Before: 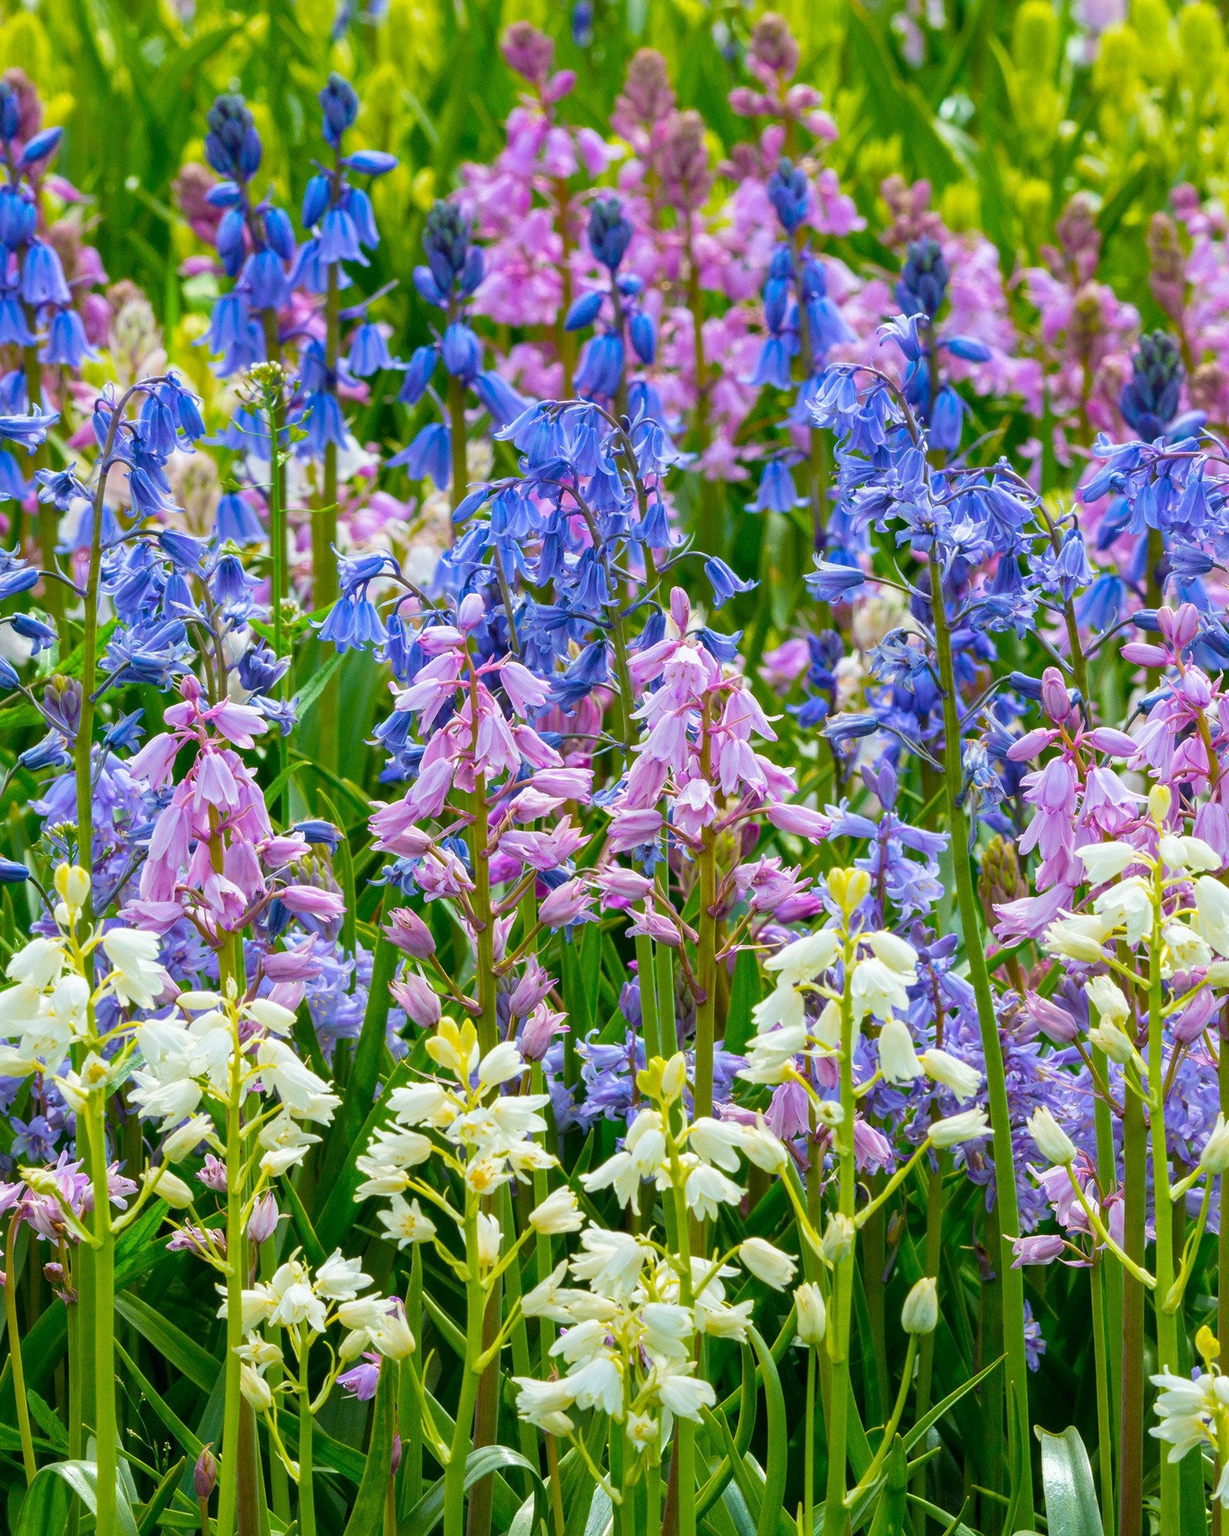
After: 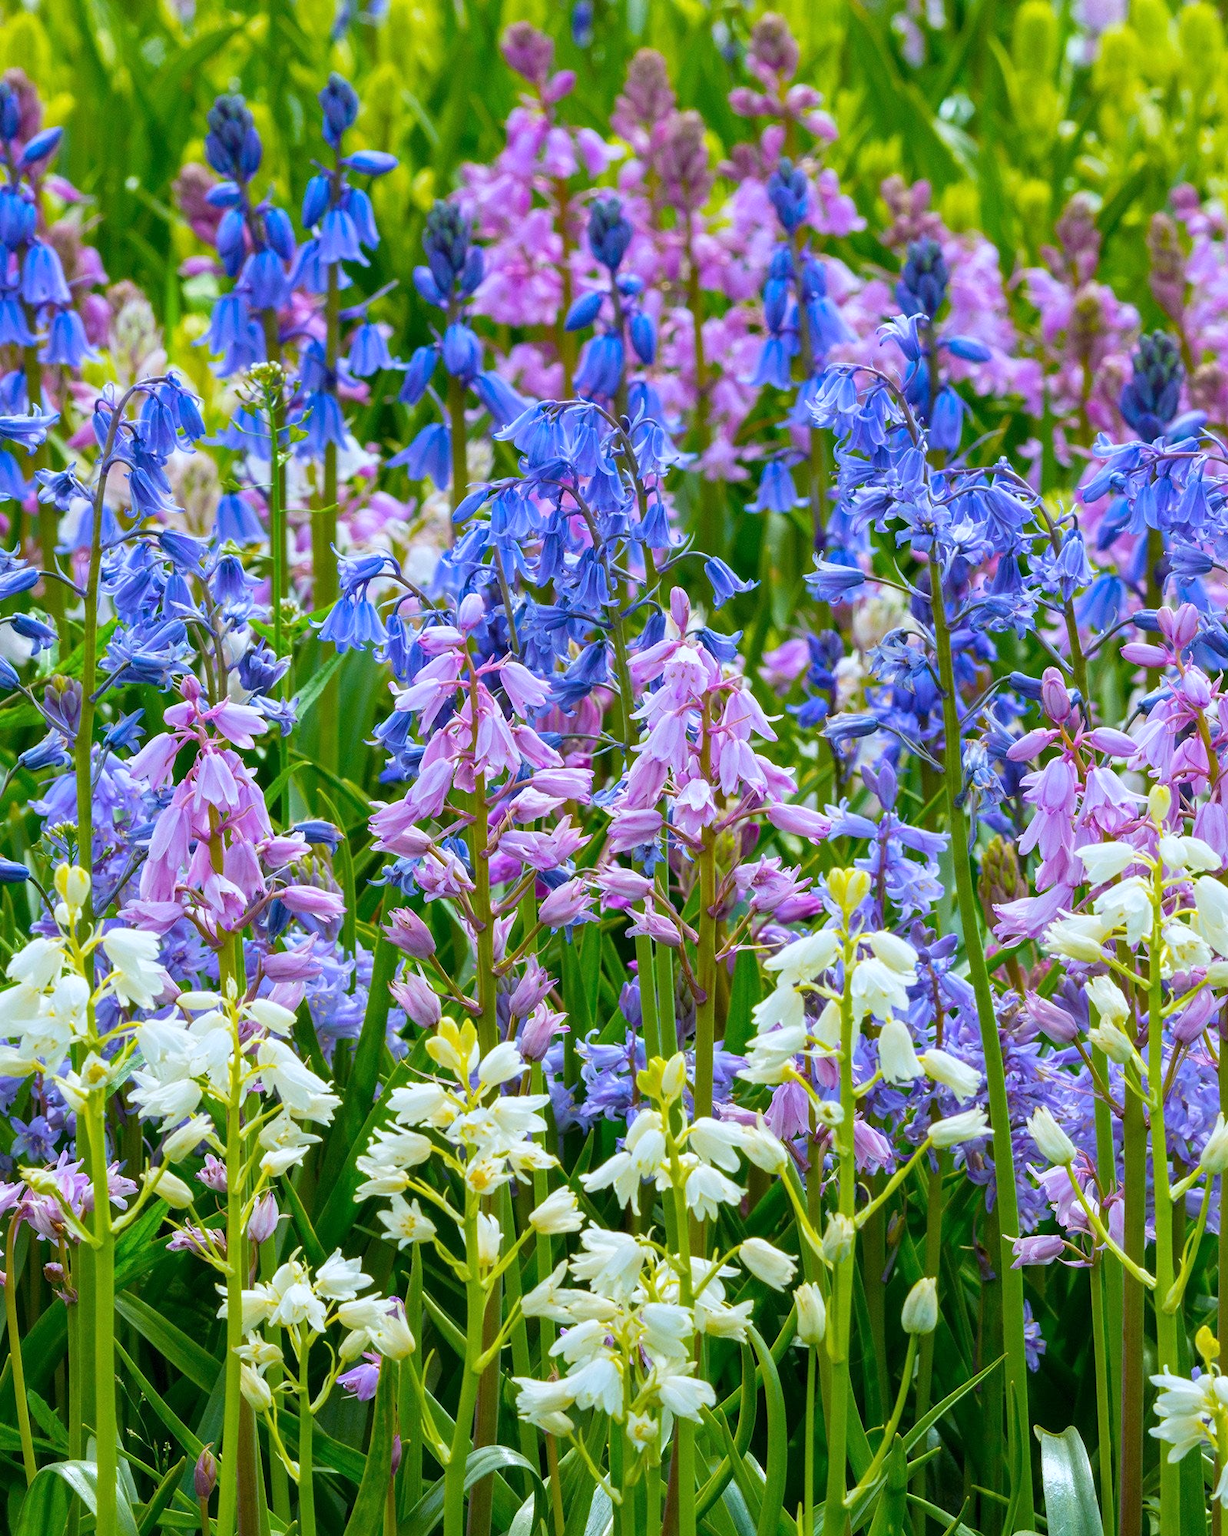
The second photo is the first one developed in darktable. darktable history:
tone equalizer: on, module defaults
white balance: red 0.954, blue 1.079
